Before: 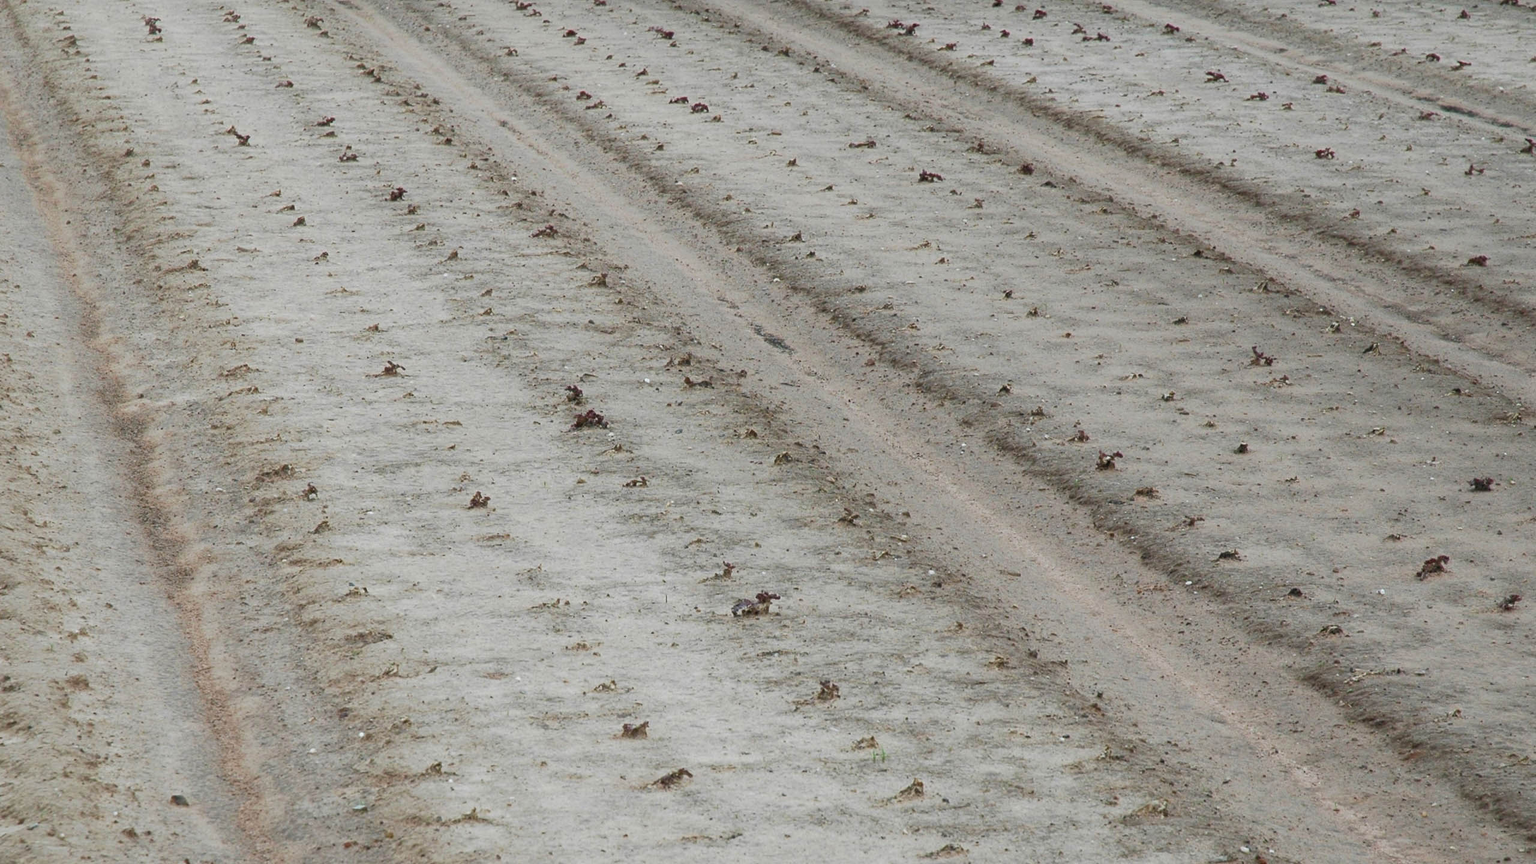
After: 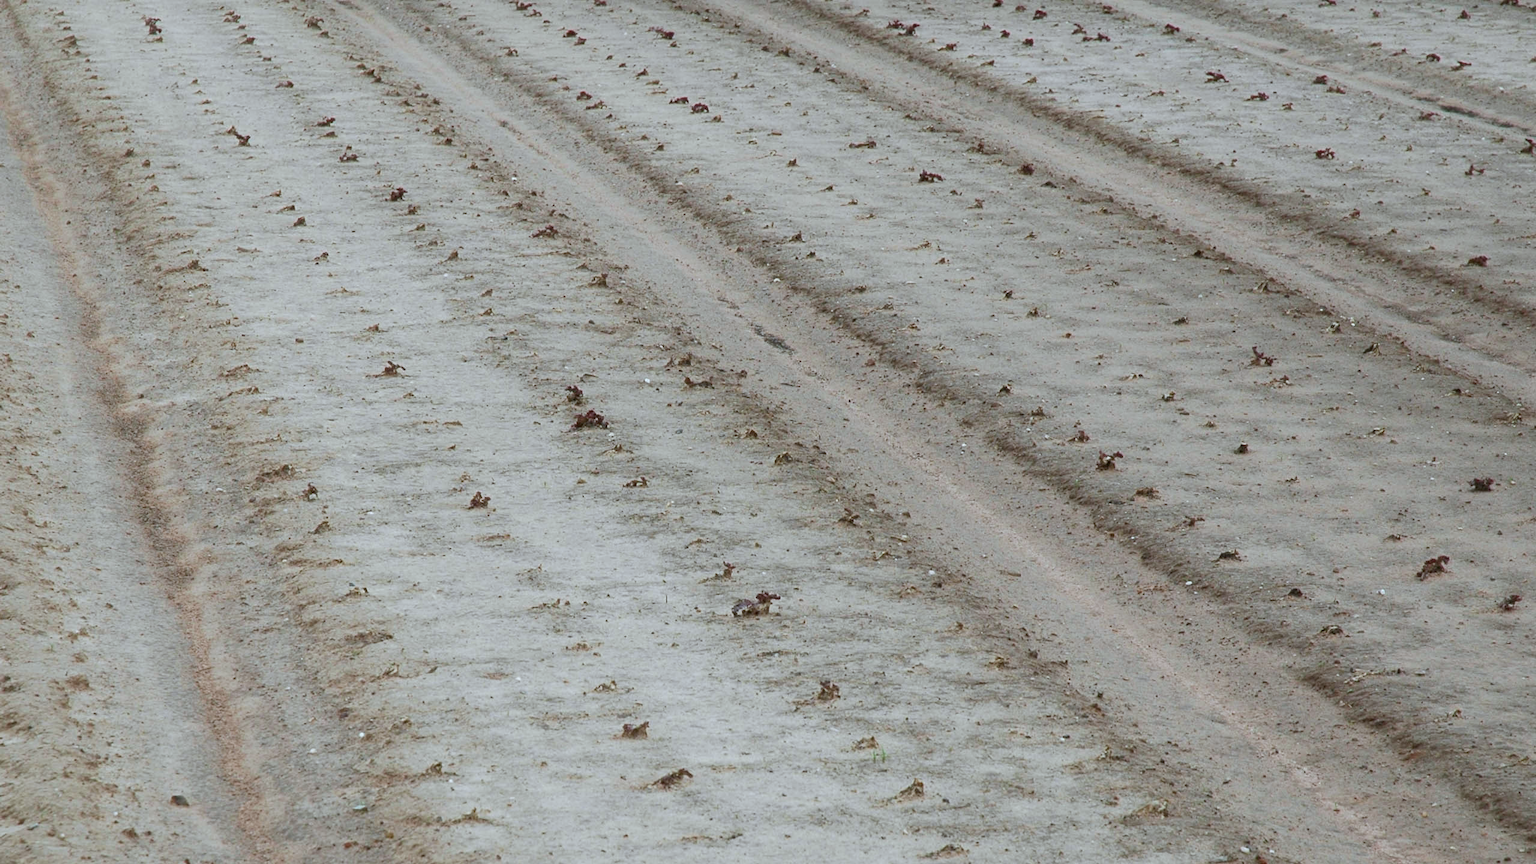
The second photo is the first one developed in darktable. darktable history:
color correction: highlights a* -3.1, highlights b* -6.49, shadows a* 3.01, shadows b* 5.74
